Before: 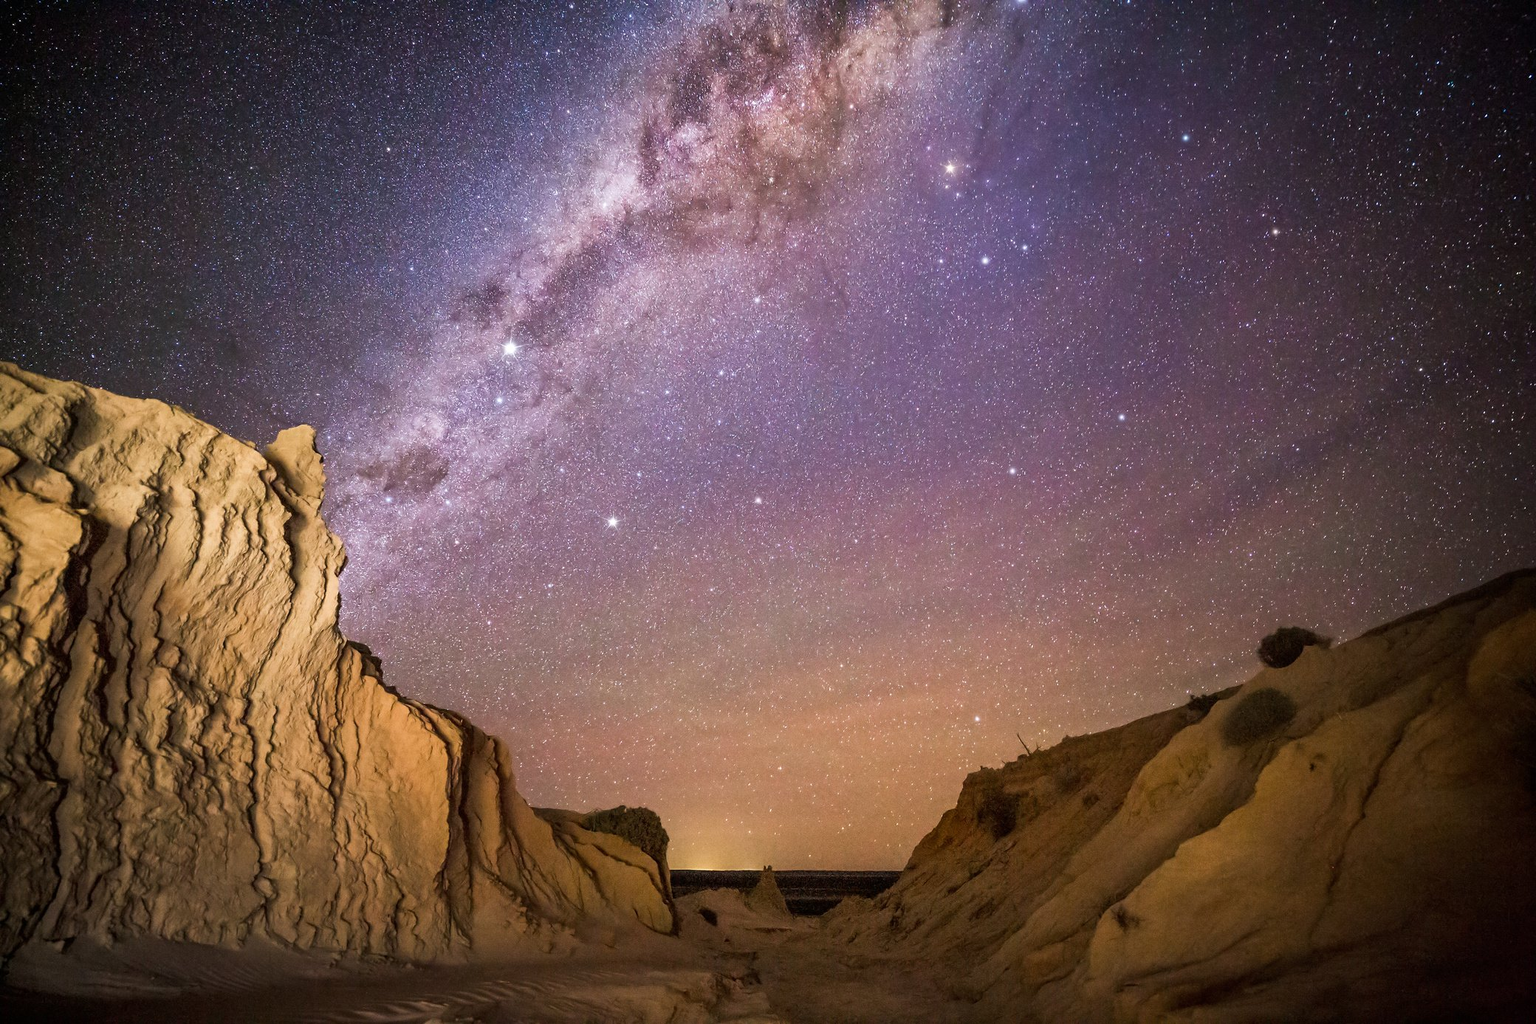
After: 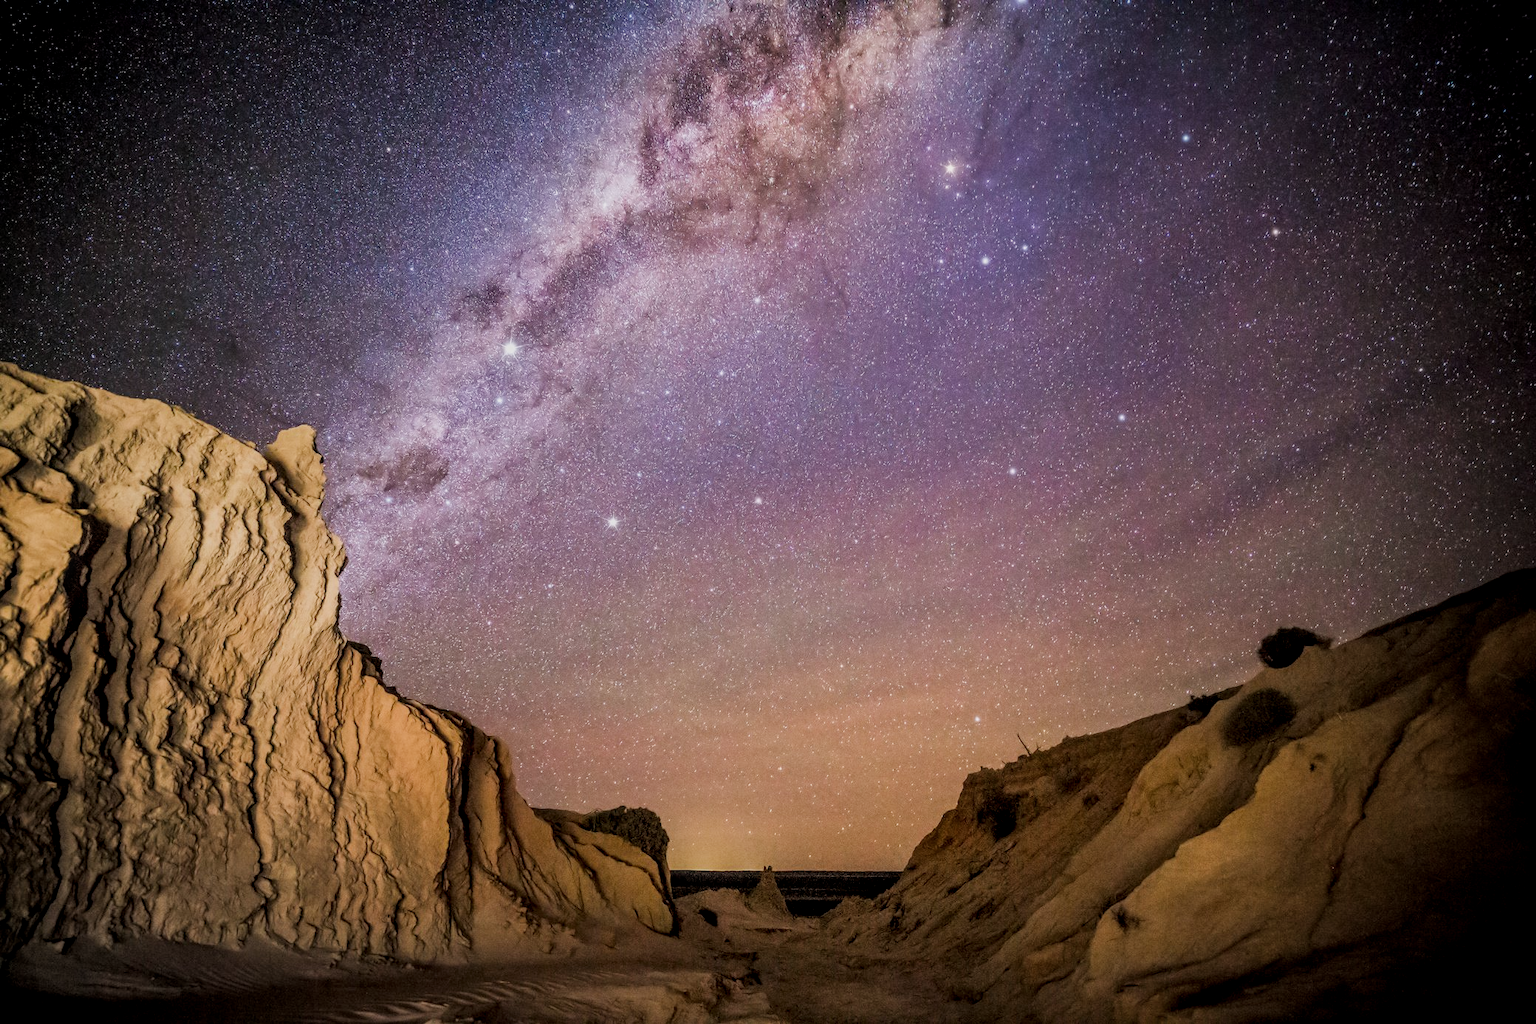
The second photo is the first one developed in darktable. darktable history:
local contrast: highlights 6%, shadows 5%, detail 134%
filmic rgb: black relative exposure -7.65 EV, white relative exposure 4.56 EV, hardness 3.61
